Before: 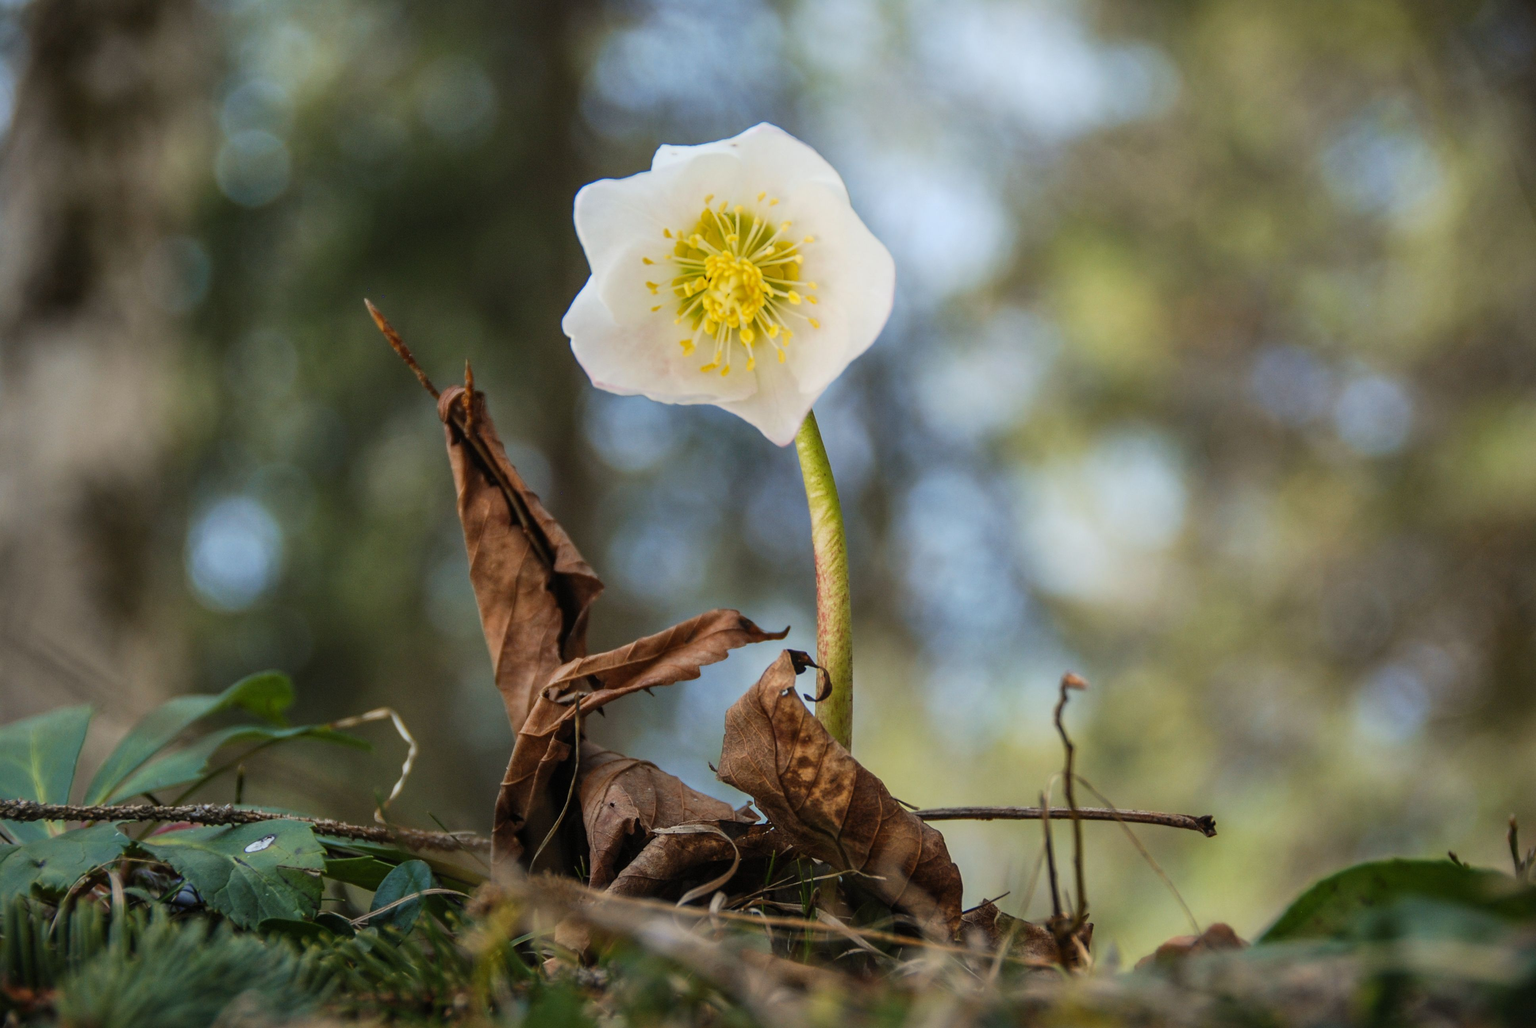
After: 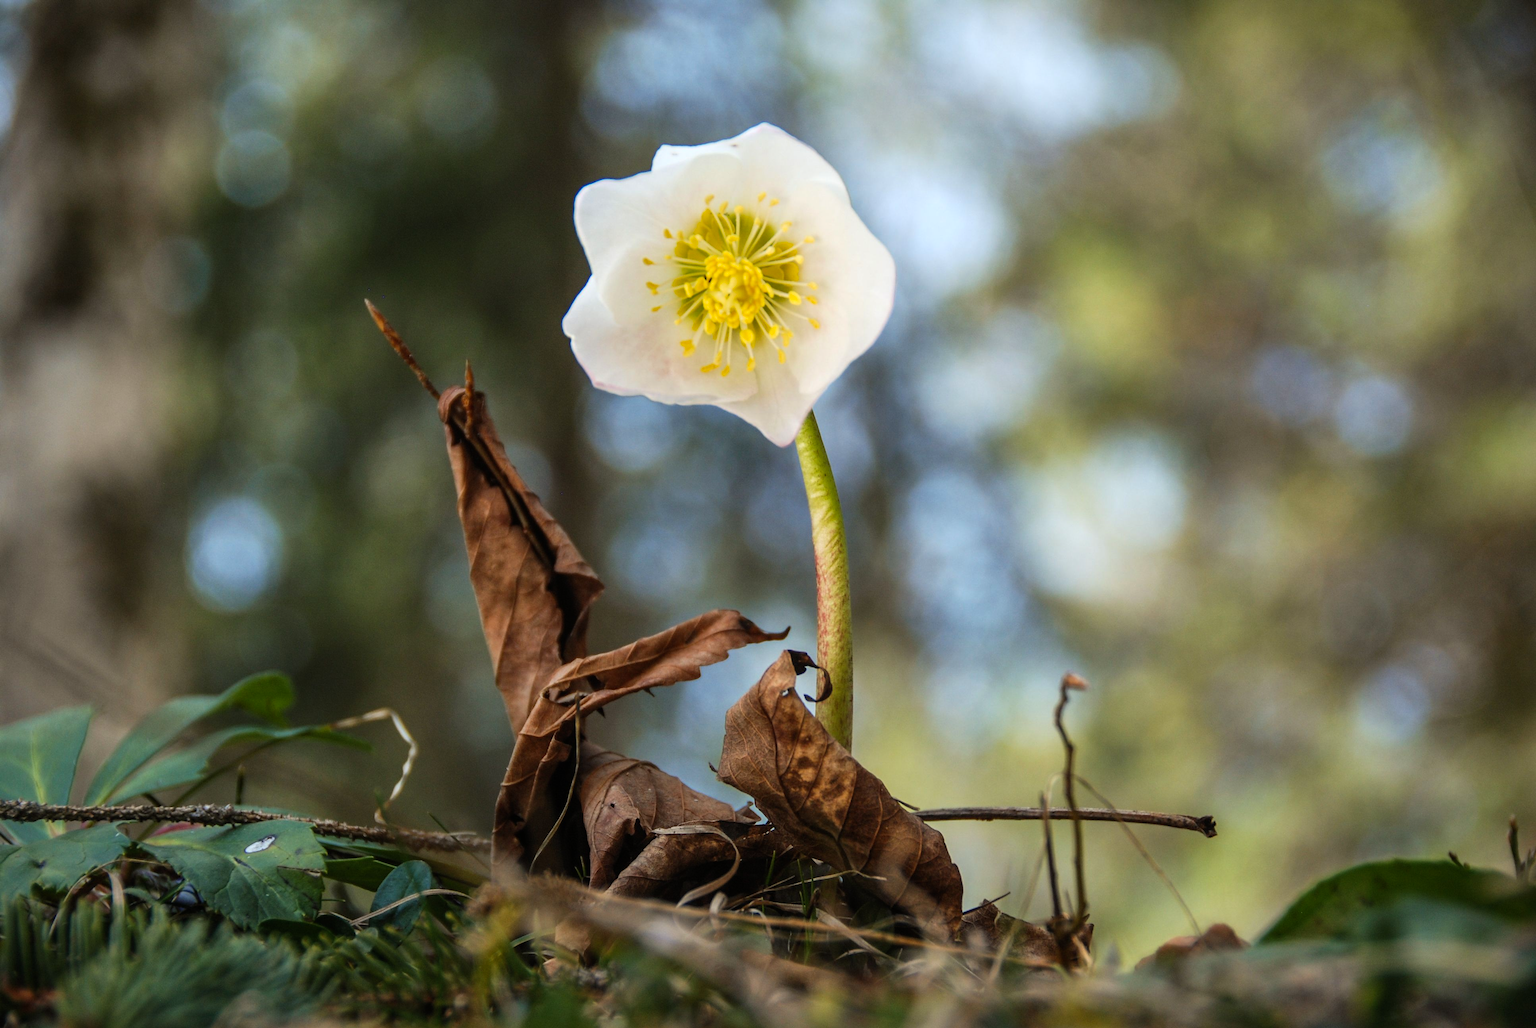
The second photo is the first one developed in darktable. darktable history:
color balance: contrast 10%
tone equalizer: on, module defaults
